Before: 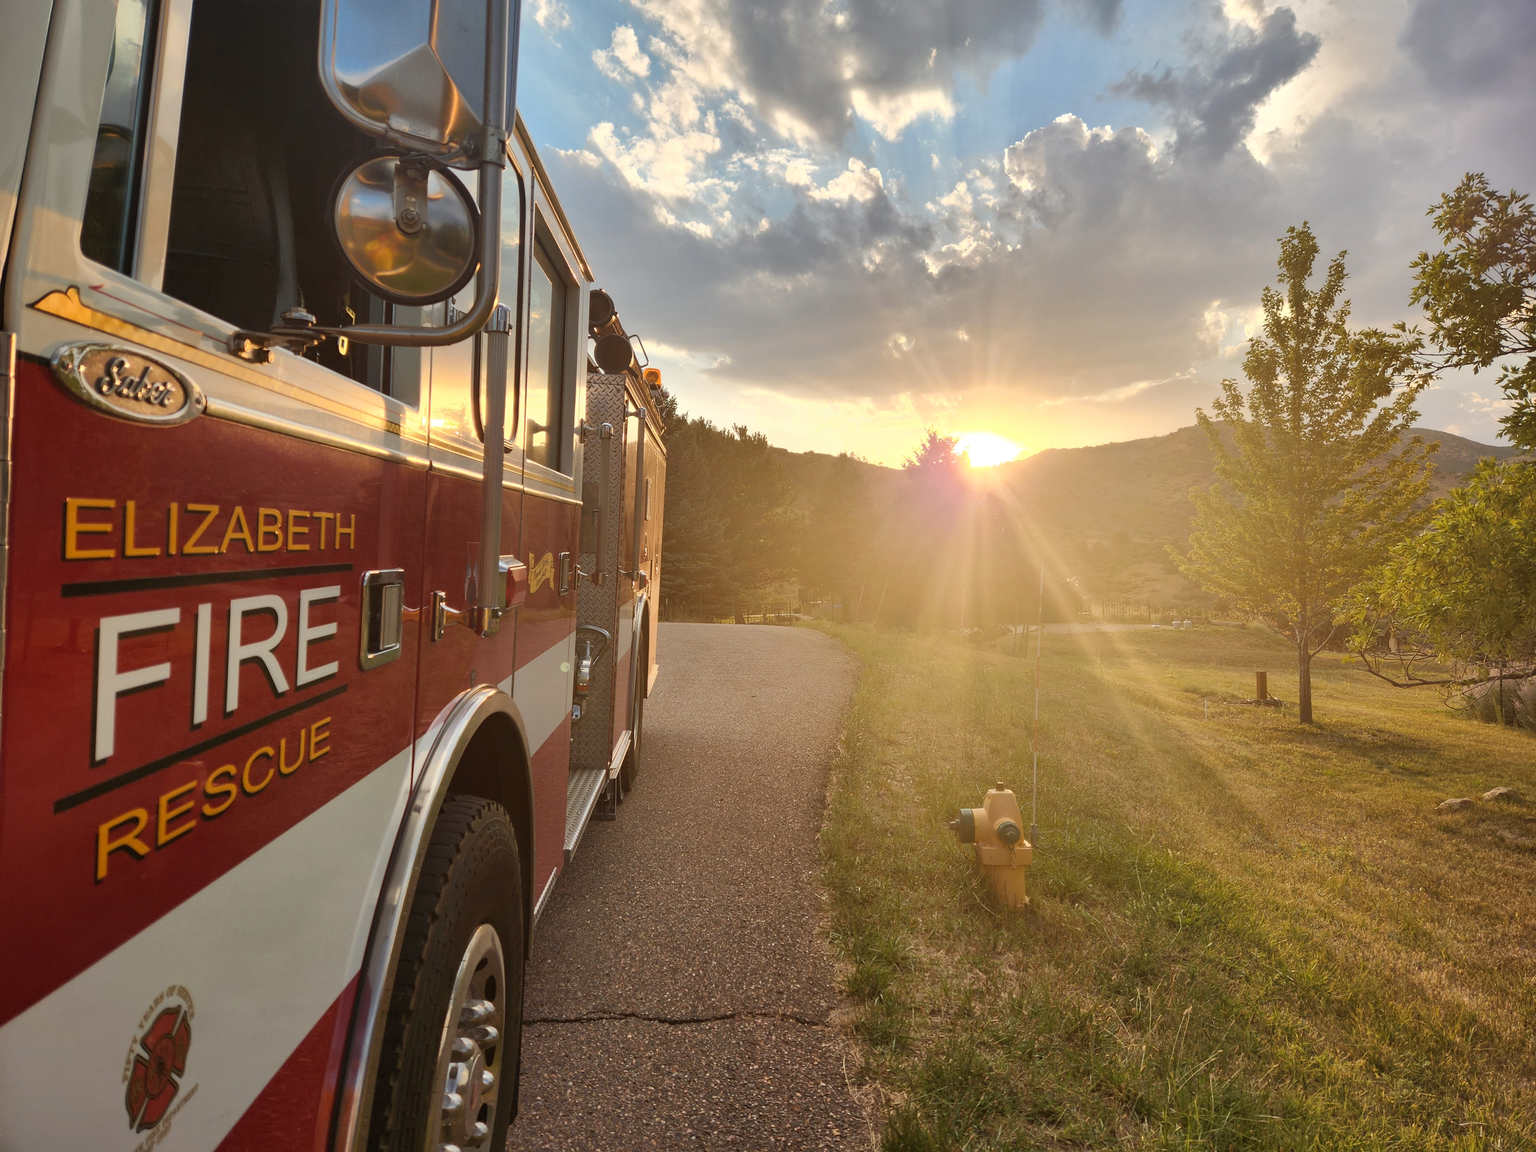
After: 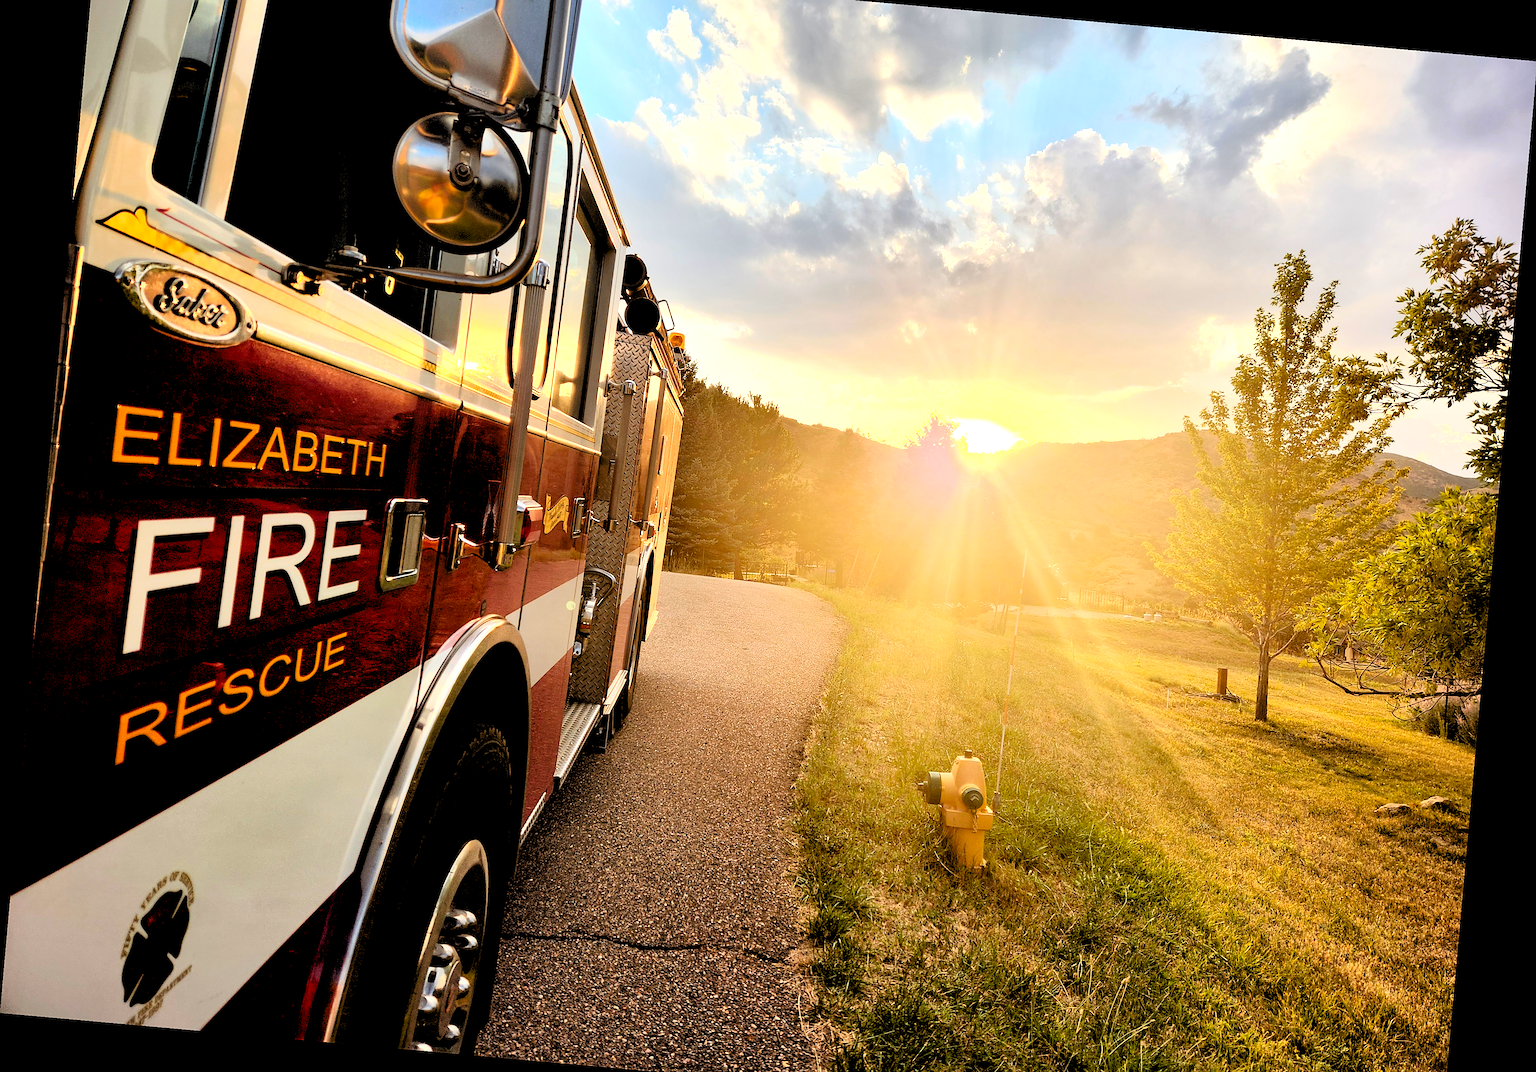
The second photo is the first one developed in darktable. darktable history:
levels: levels [0.072, 0.414, 0.976]
contrast brightness saturation: contrast 0.18, saturation 0.3
rotate and perspective: rotation 5.12°, automatic cropping off
tone equalizer: -8 EV -0.417 EV, -7 EV -0.389 EV, -6 EV -0.333 EV, -5 EV -0.222 EV, -3 EV 0.222 EV, -2 EV 0.333 EV, -1 EV 0.389 EV, +0 EV 0.417 EV, edges refinement/feathering 500, mask exposure compensation -1.57 EV, preserve details no
base curve: curves: ch0 [(0, 0) (0.989, 0.992)], preserve colors none
crop and rotate: top 5.609%, bottom 5.609%
rgb levels: levels [[0.034, 0.472, 0.904], [0, 0.5, 1], [0, 0.5, 1]]
sharpen: on, module defaults
